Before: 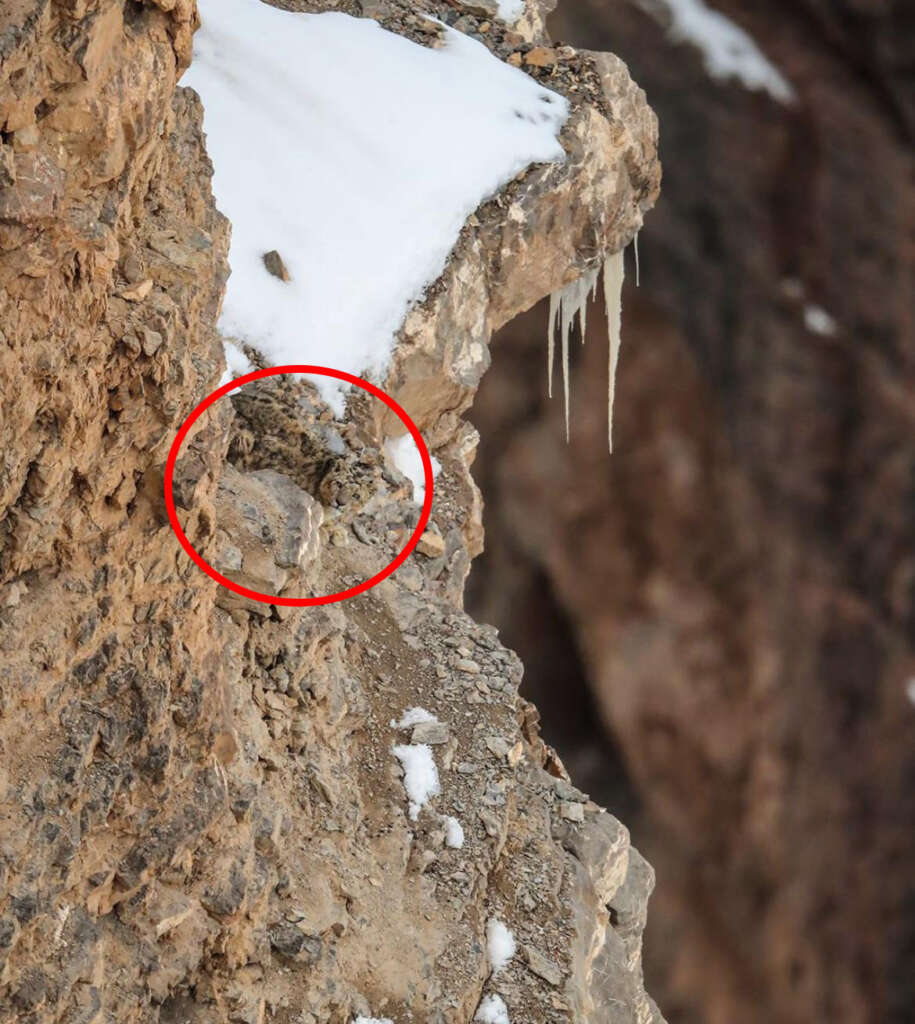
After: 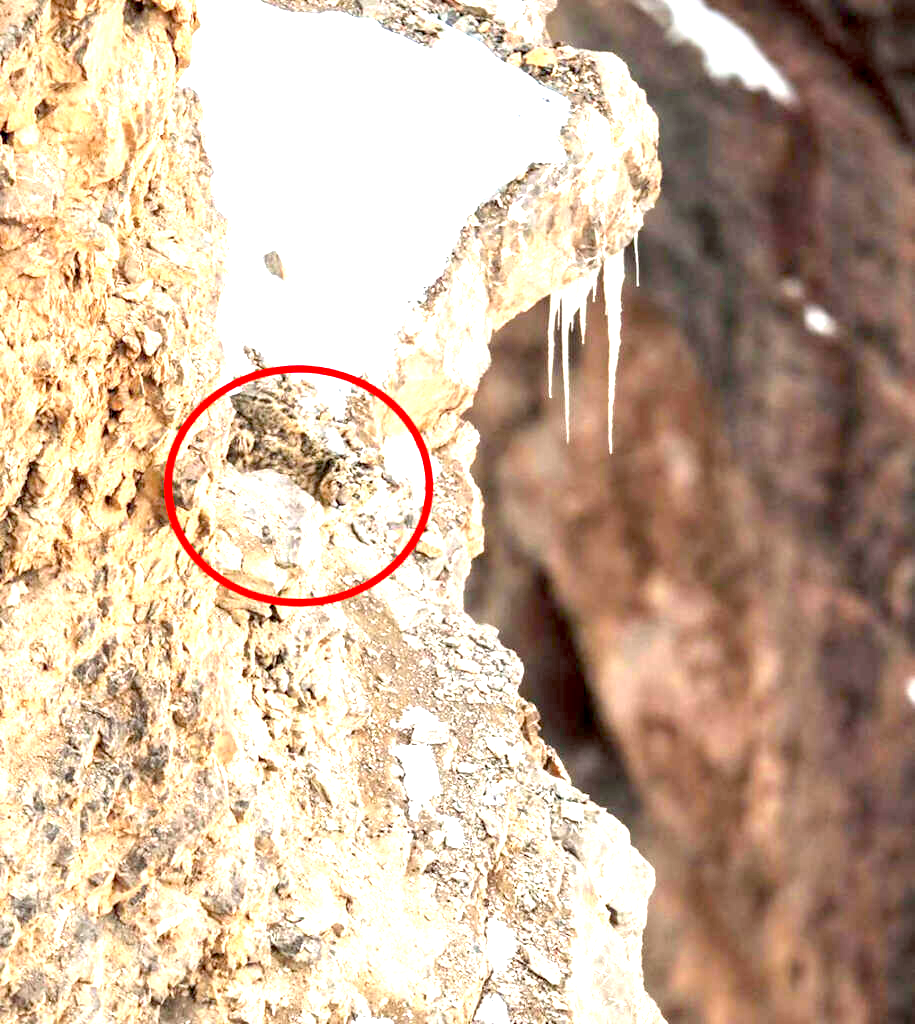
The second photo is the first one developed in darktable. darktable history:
exposure: black level correction 0.005, exposure 2.078 EV, compensate highlight preservation false
